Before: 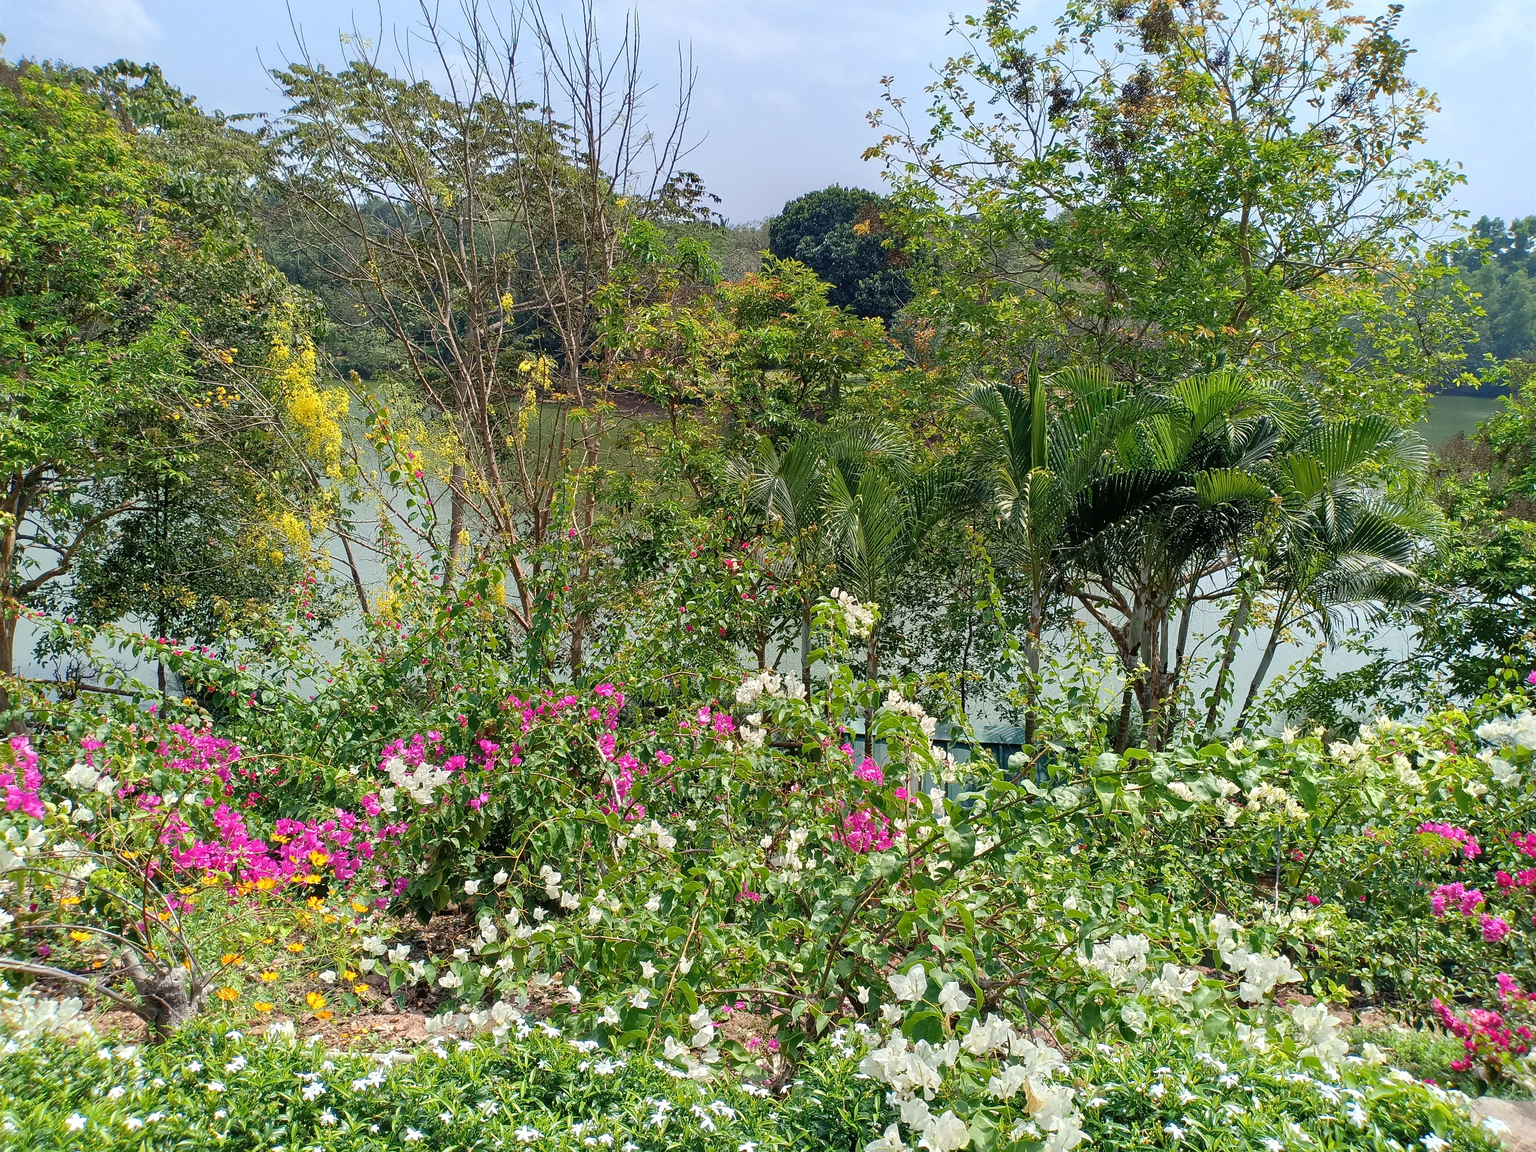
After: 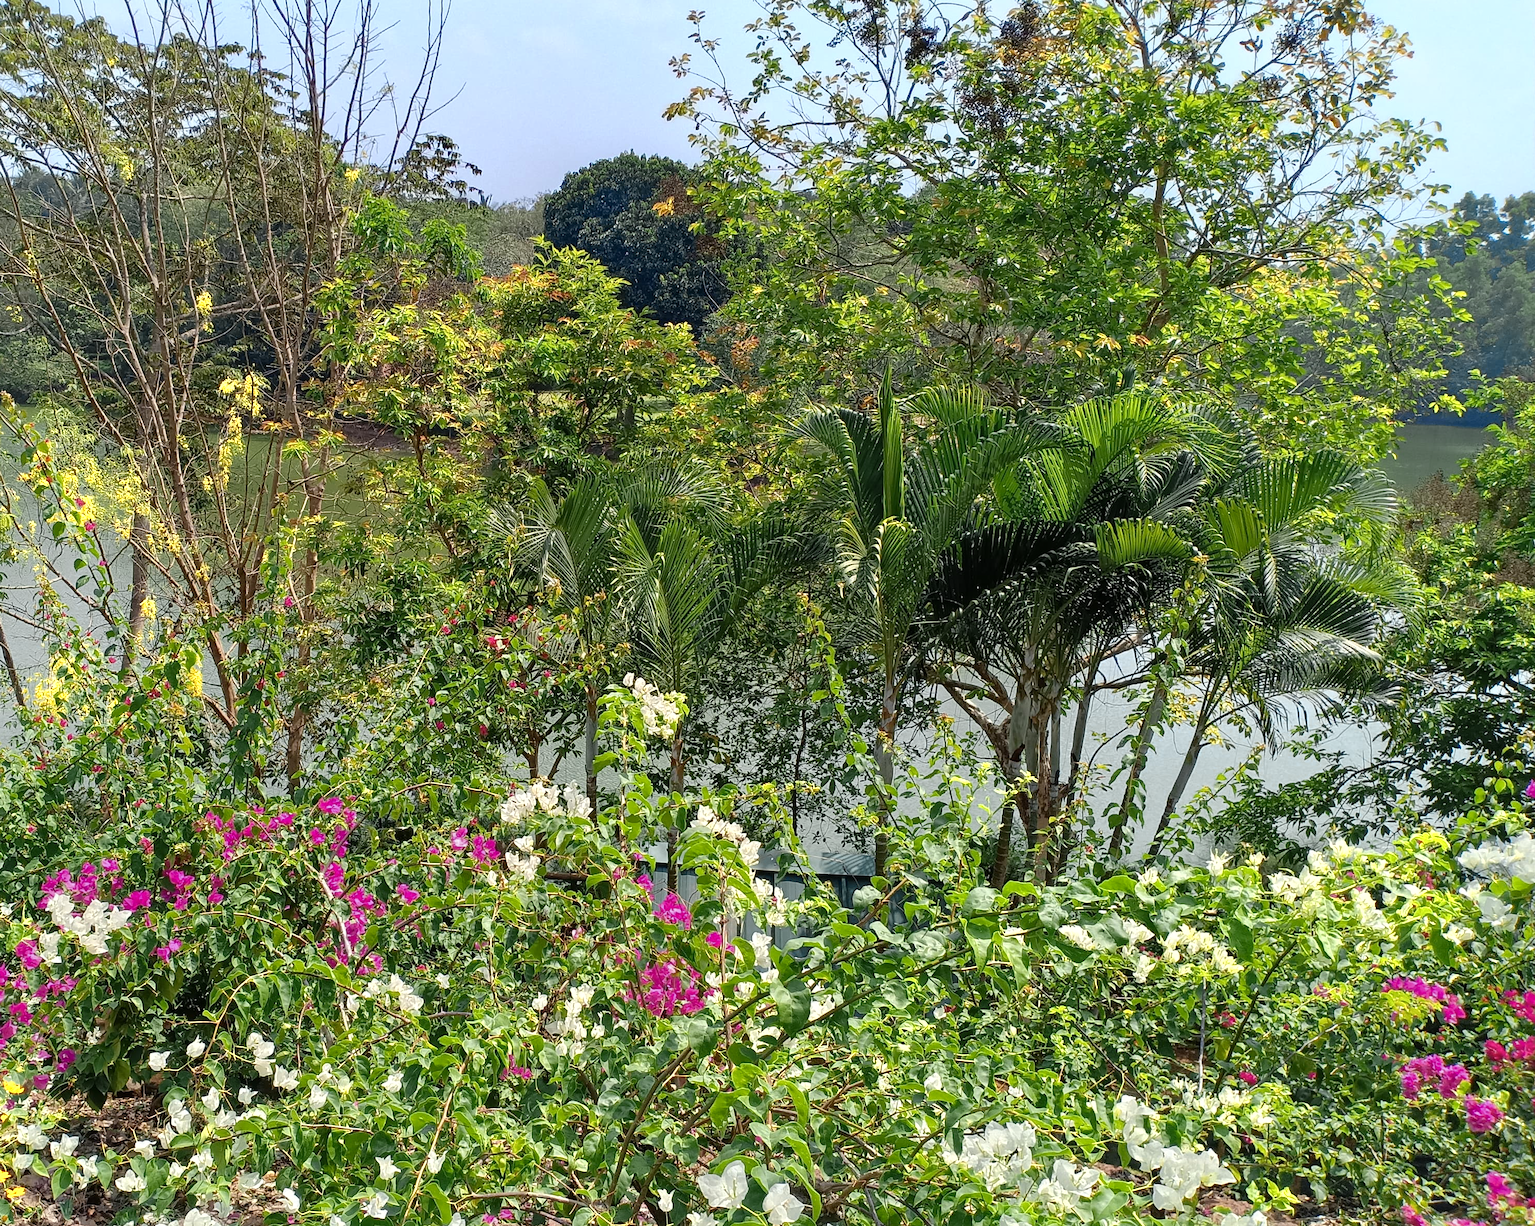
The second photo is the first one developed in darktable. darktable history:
color zones: curves: ch0 [(0, 0.485) (0.178, 0.476) (0.261, 0.623) (0.411, 0.403) (0.708, 0.603) (0.934, 0.412)]; ch1 [(0.003, 0.485) (0.149, 0.496) (0.229, 0.584) (0.326, 0.551) (0.484, 0.262) (0.757, 0.643)]
crop: left 22.764%, top 5.905%, bottom 11.882%
